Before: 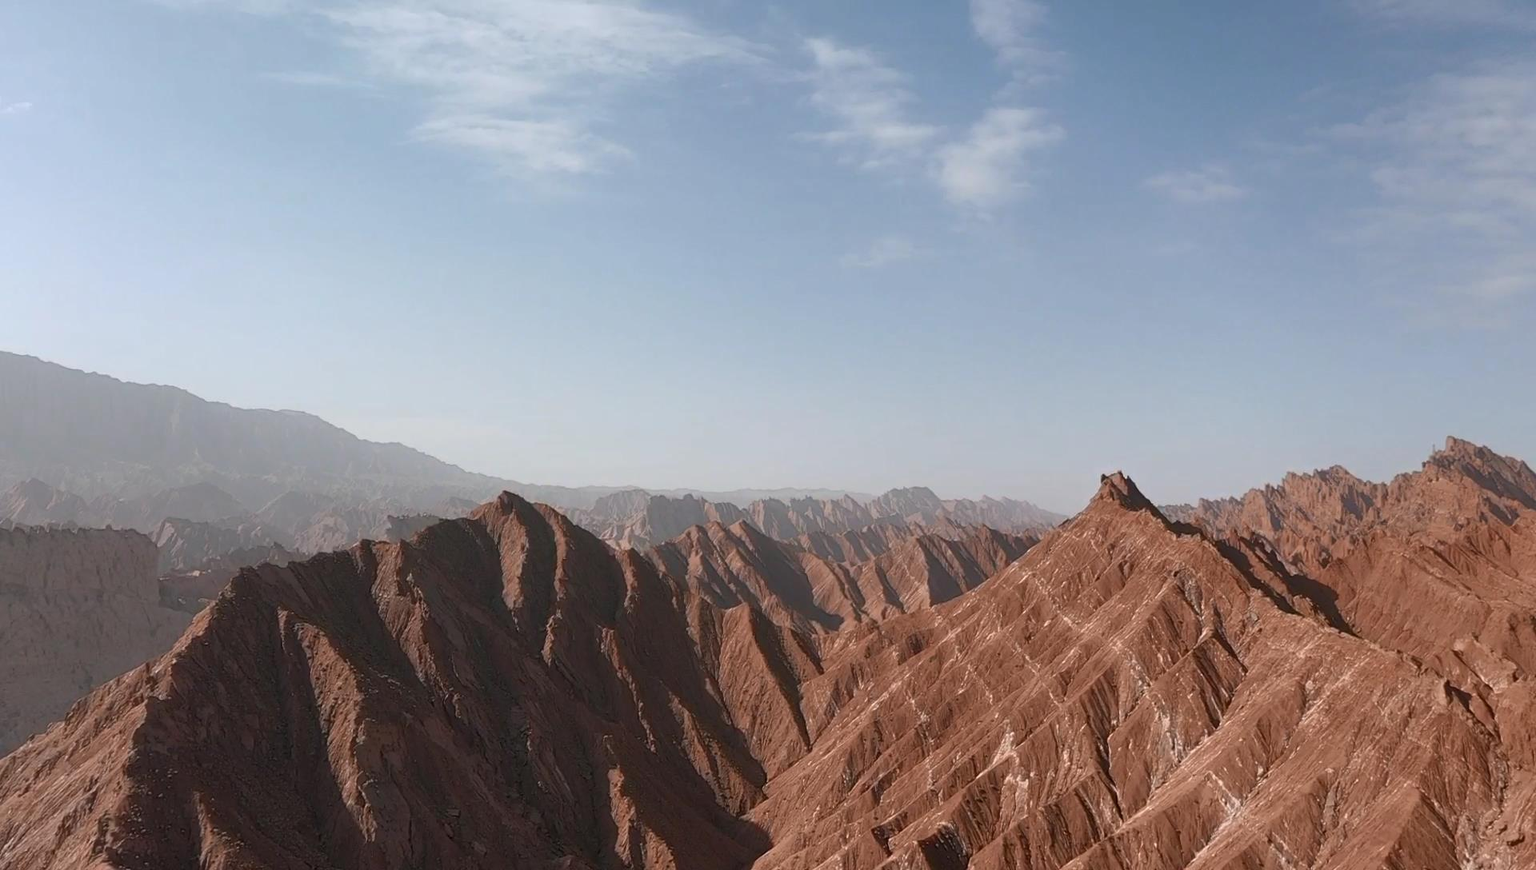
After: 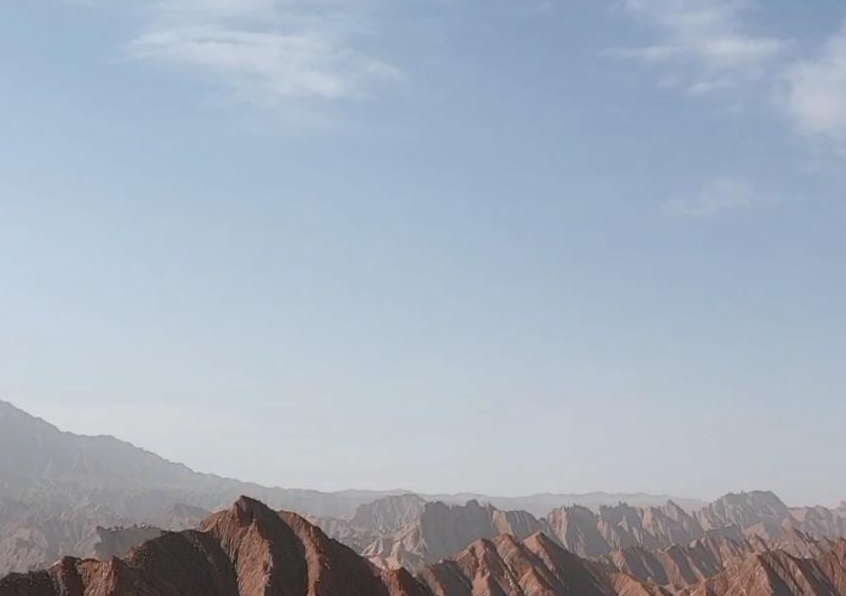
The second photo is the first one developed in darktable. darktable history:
crop: left 20.248%, top 10.86%, right 35.675%, bottom 34.321%
tone equalizer: on, module defaults
